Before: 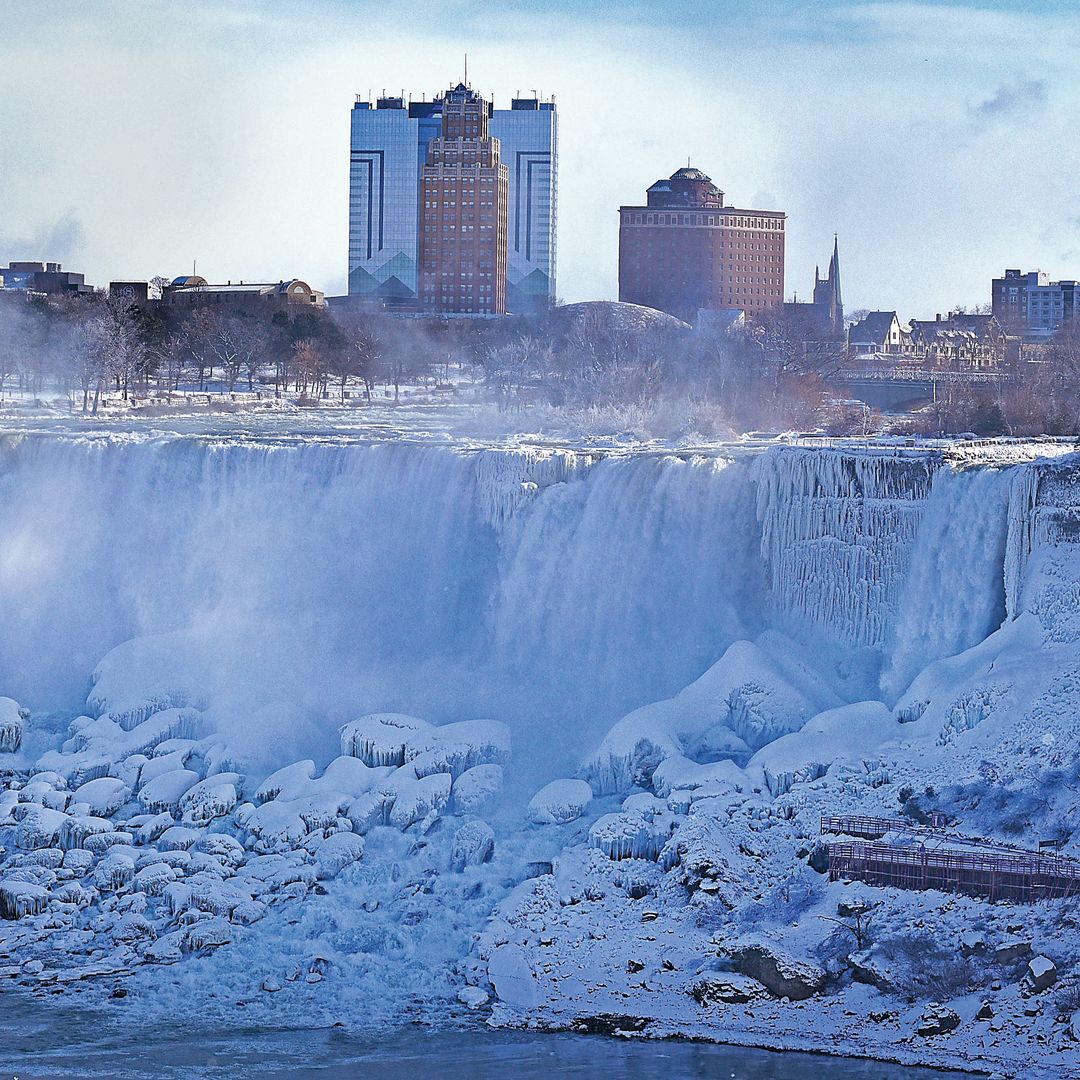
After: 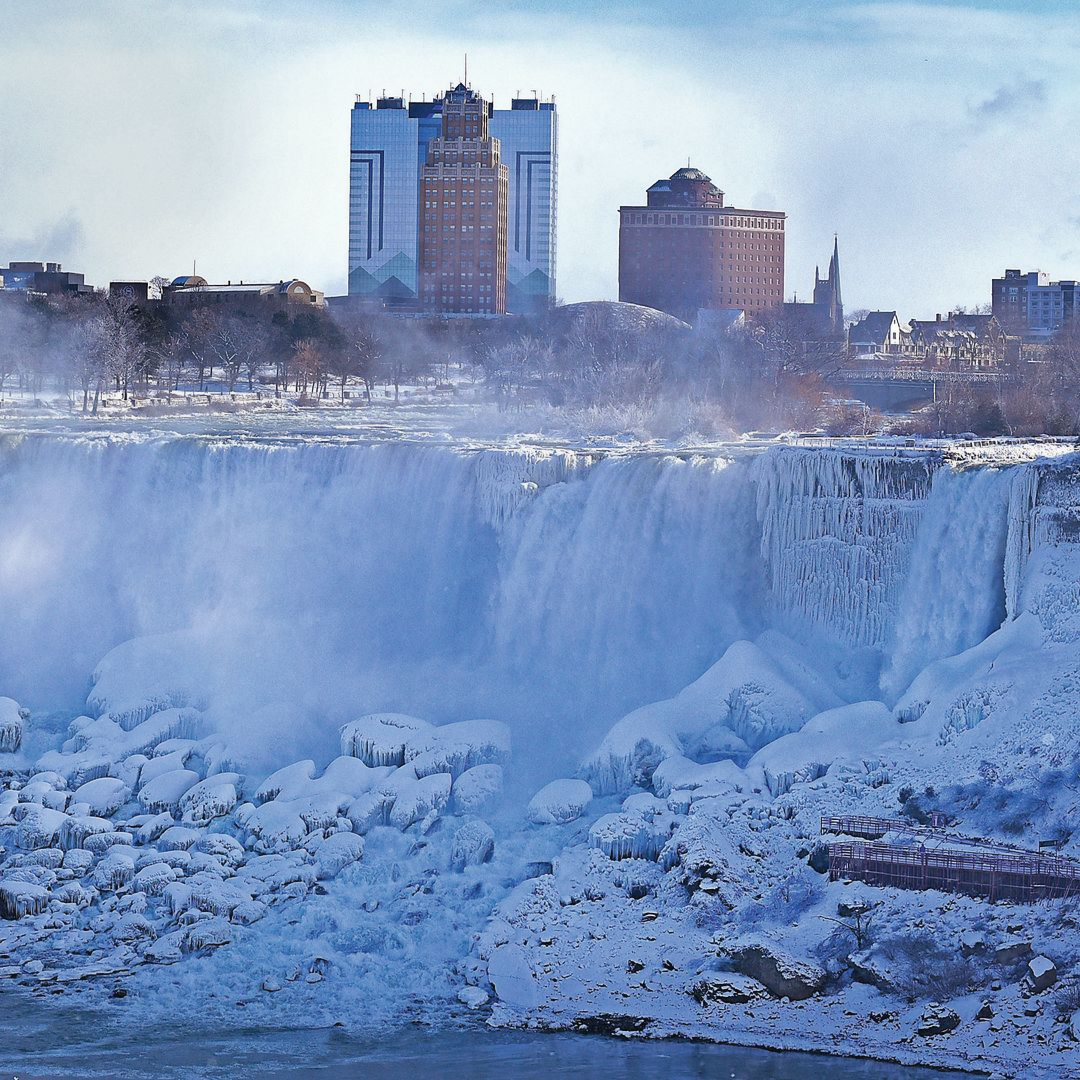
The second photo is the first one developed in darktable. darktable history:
contrast equalizer: y [[0.5, 0.5, 0.5, 0.512, 0.552, 0.62], [0.5 ×6], [0.5 ×4, 0.504, 0.553], [0 ×6], [0 ×6]], mix -0.984
